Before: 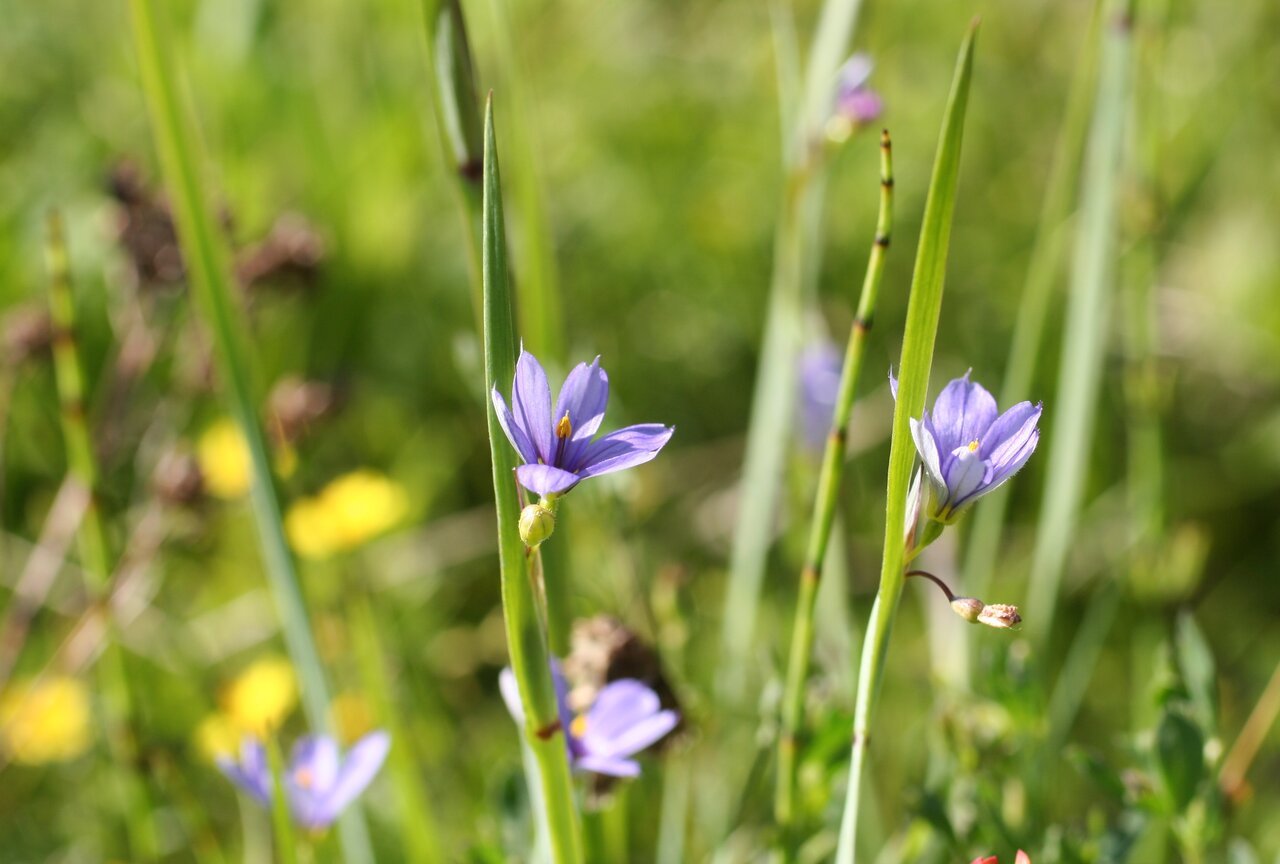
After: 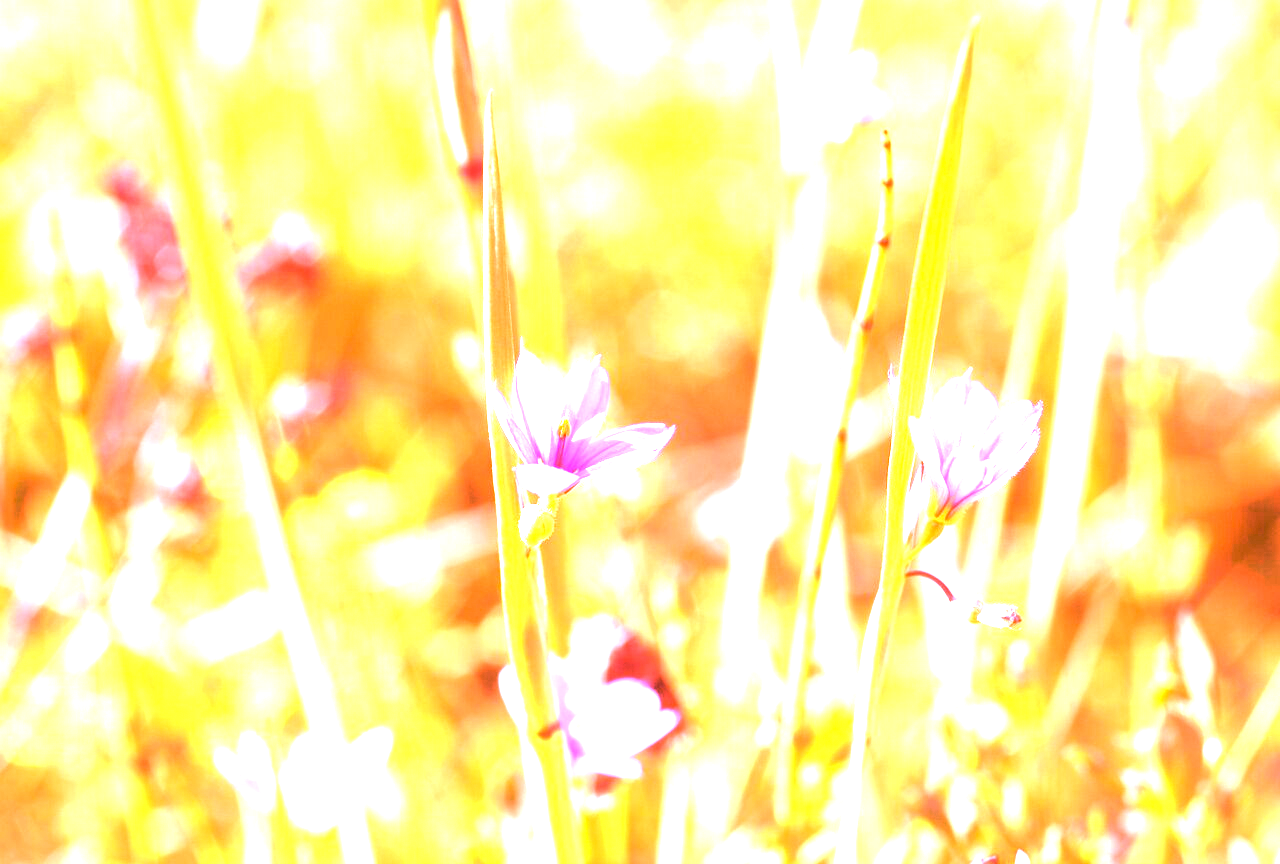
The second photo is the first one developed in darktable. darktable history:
exposure: exposure 2.207 EV, compensate highlight preservation false
white balance: red 3.328, blue 1.448
